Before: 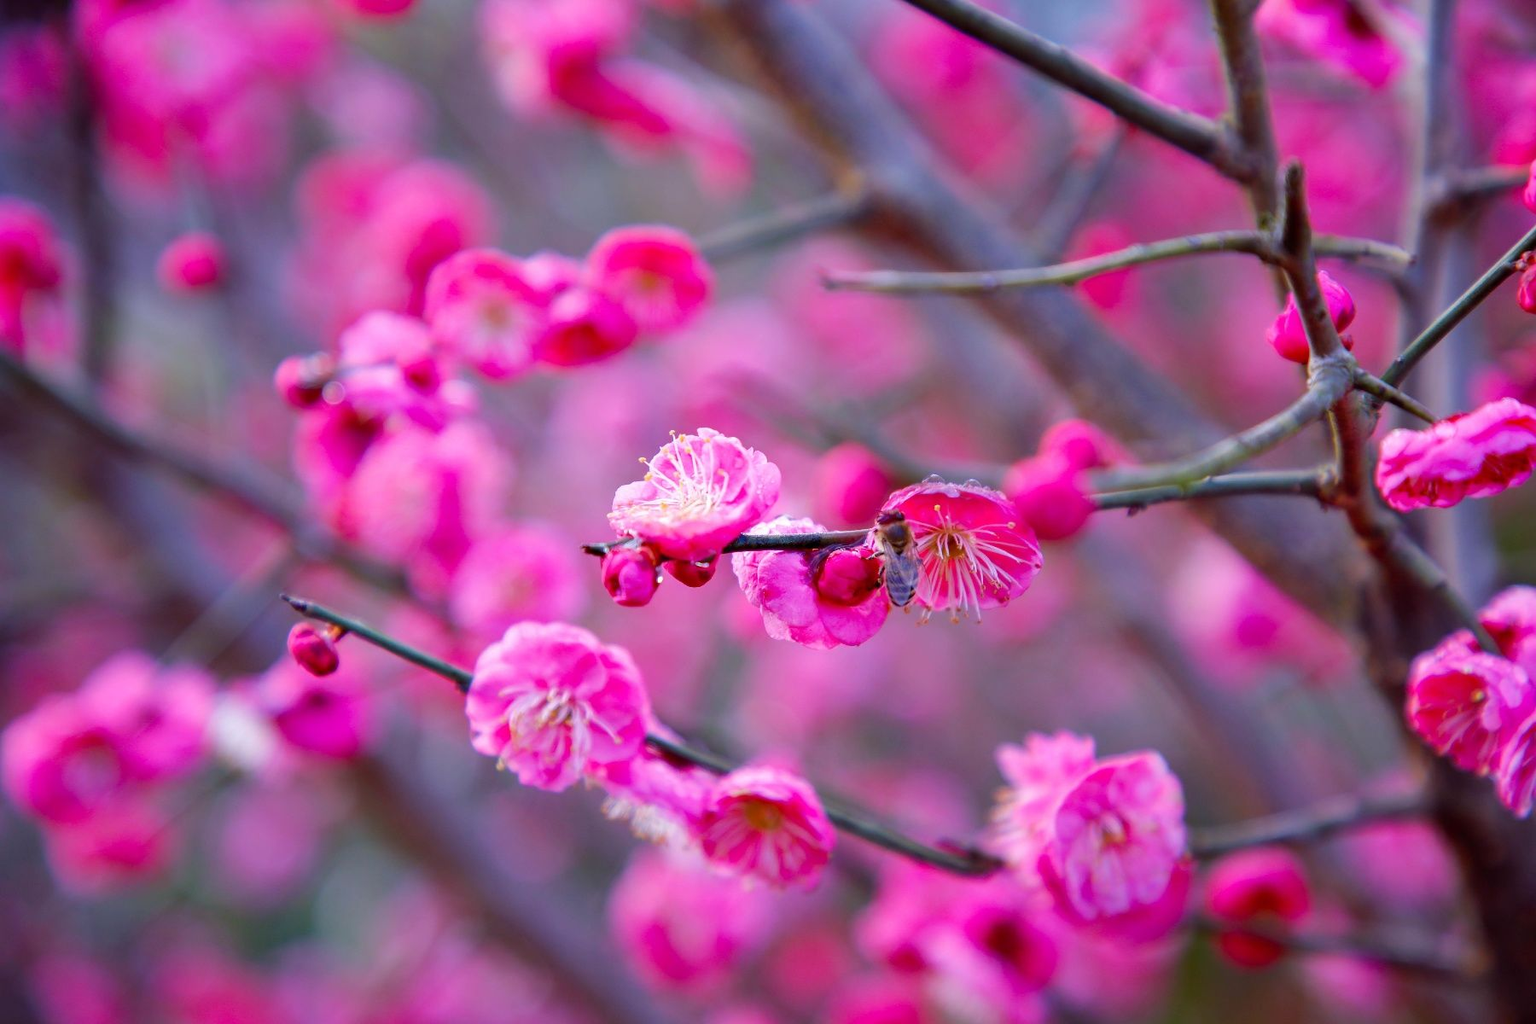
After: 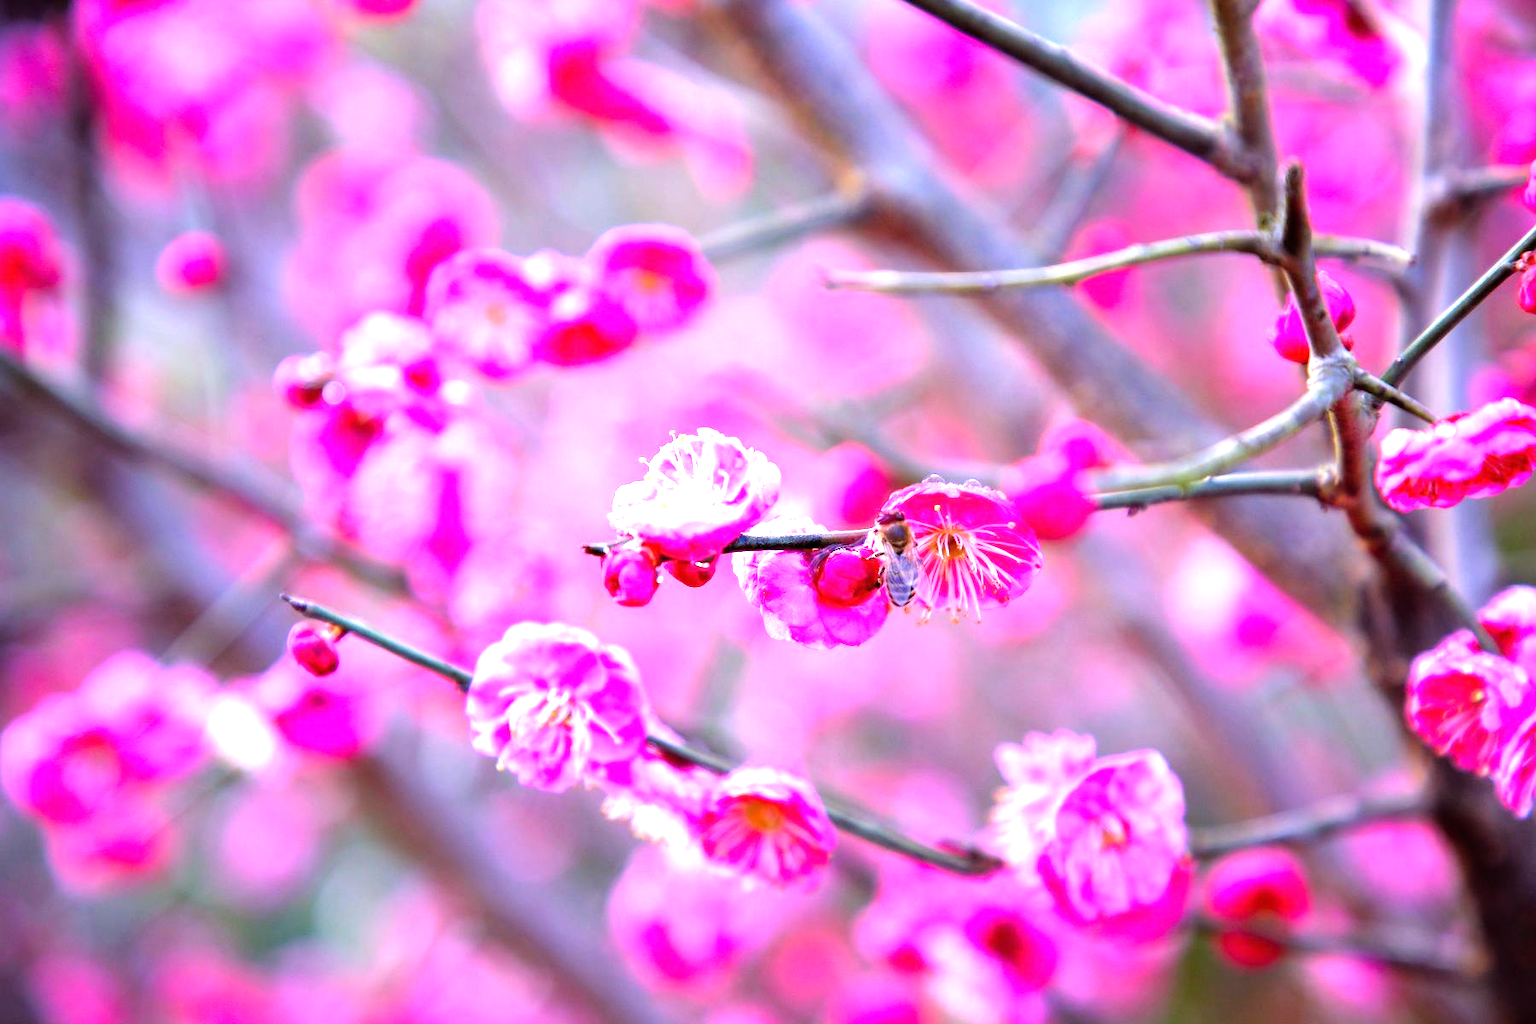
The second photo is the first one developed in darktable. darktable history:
exposure: black level correction 0, exposure 0.499 EV, compensate highlight preservation false
tone equalizer: -8 EV -1.11 EV, -7 EV -0.975 EV, -6 EV -0.834 EV, -5 EV -0.609 EV, -3 EV 0.589 EV, -2 EV 0.884 EV, -1 EV 1 EV, +0 EV 1.08 EV
